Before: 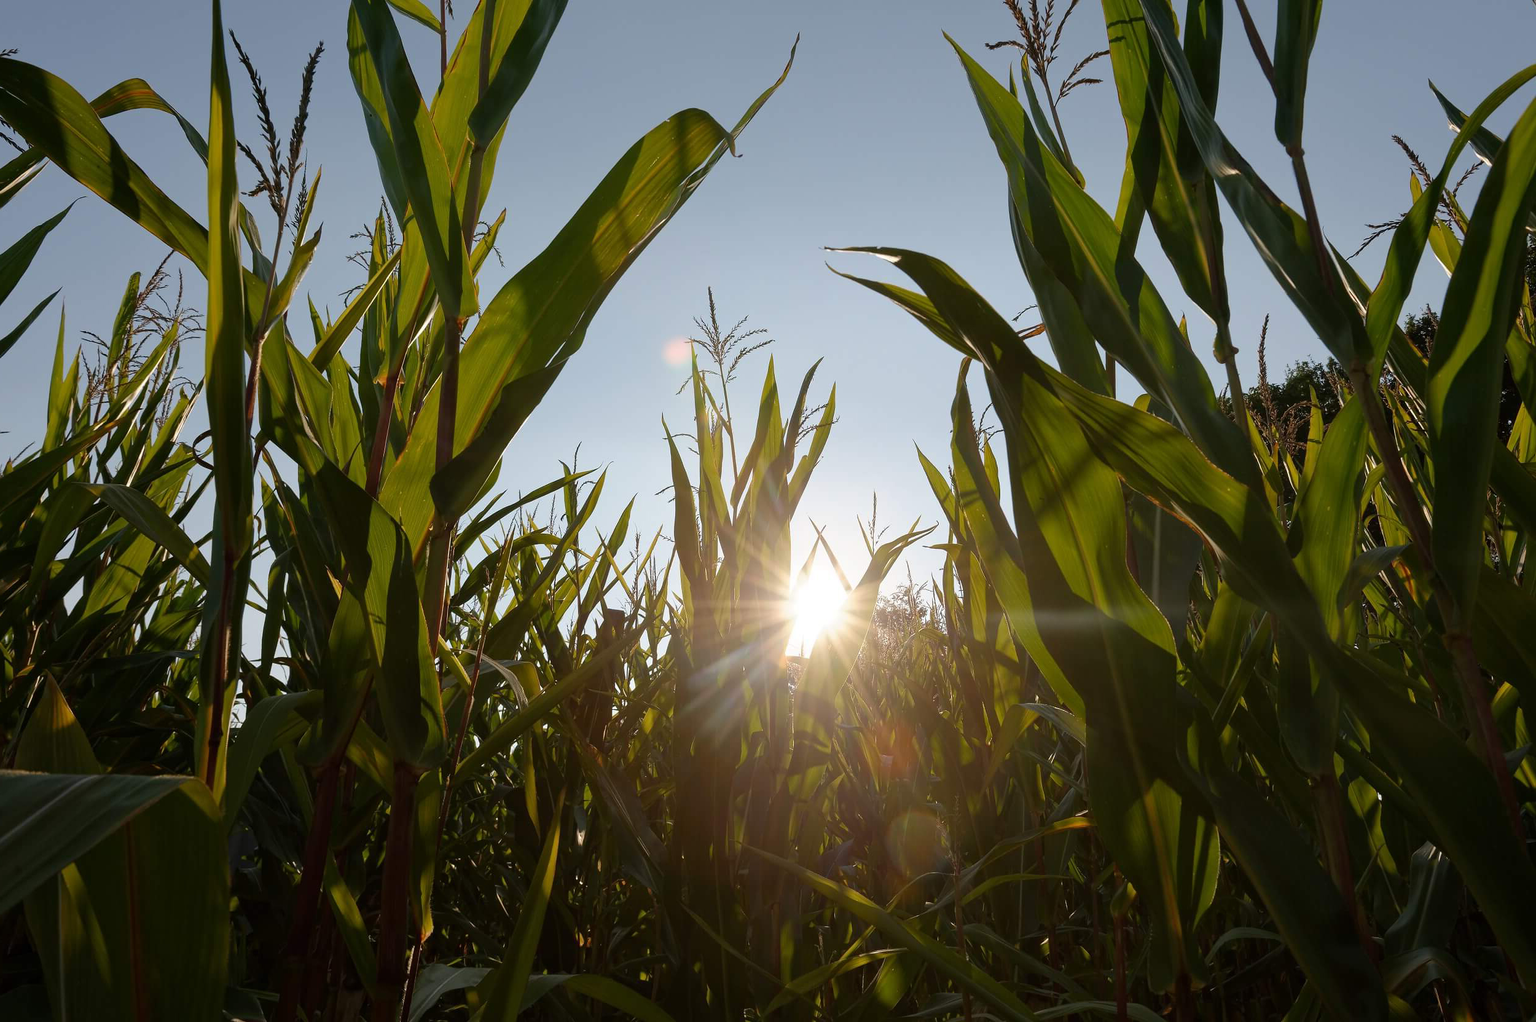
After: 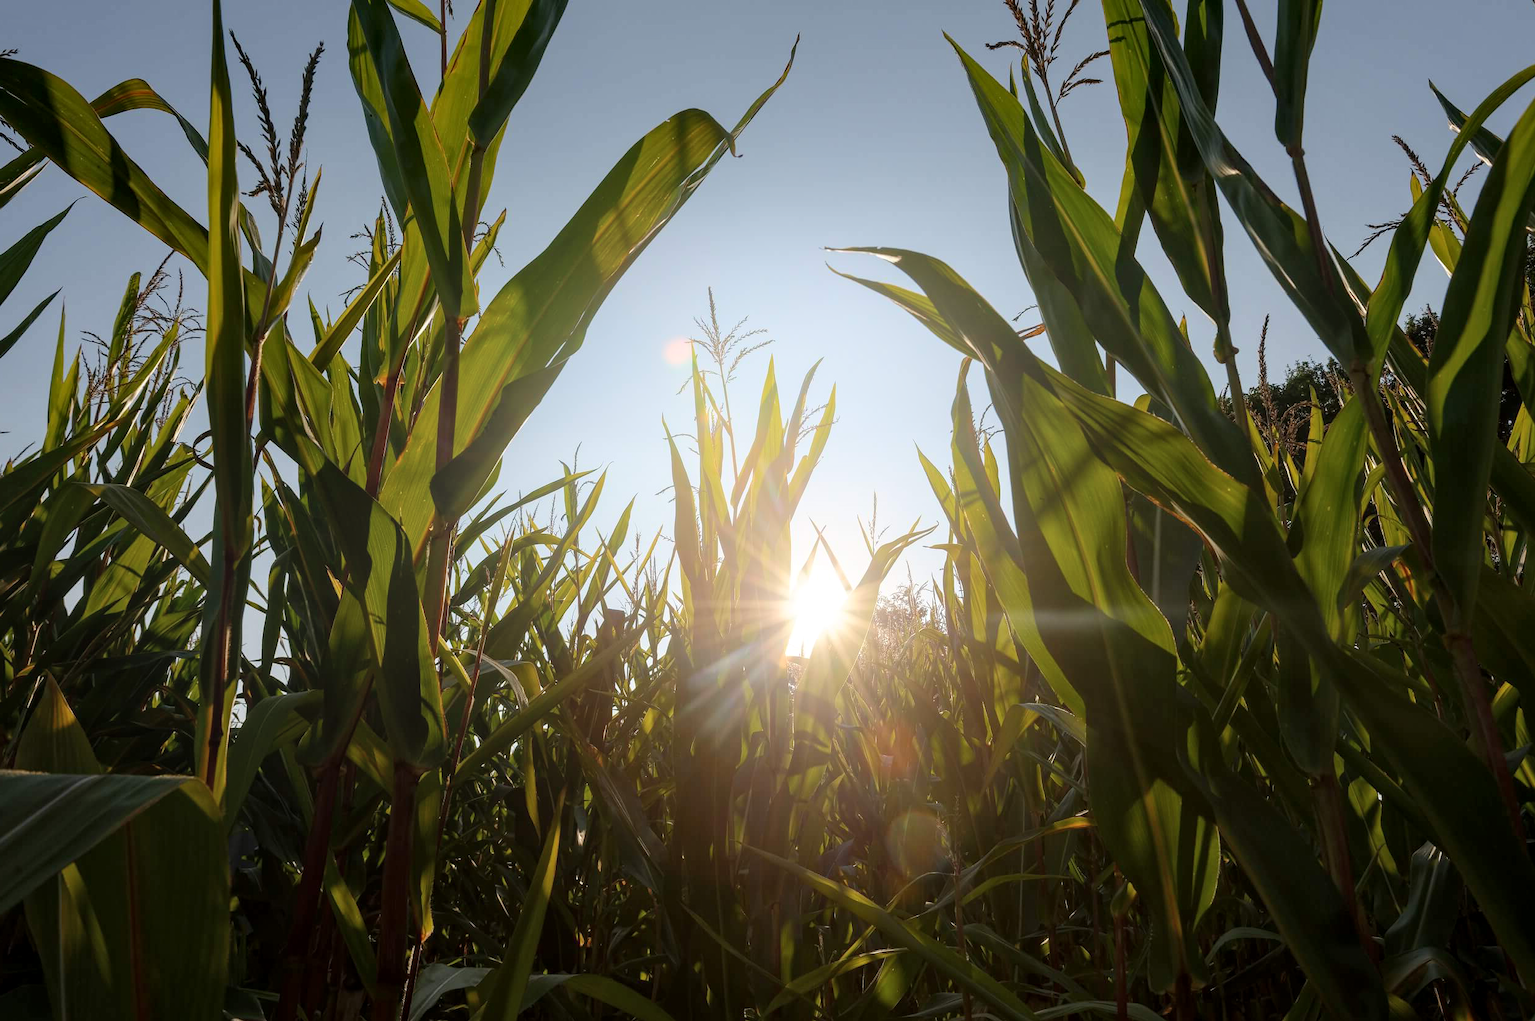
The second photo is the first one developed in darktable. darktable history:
local contrast: on, module defaults
bloom: size 40%
